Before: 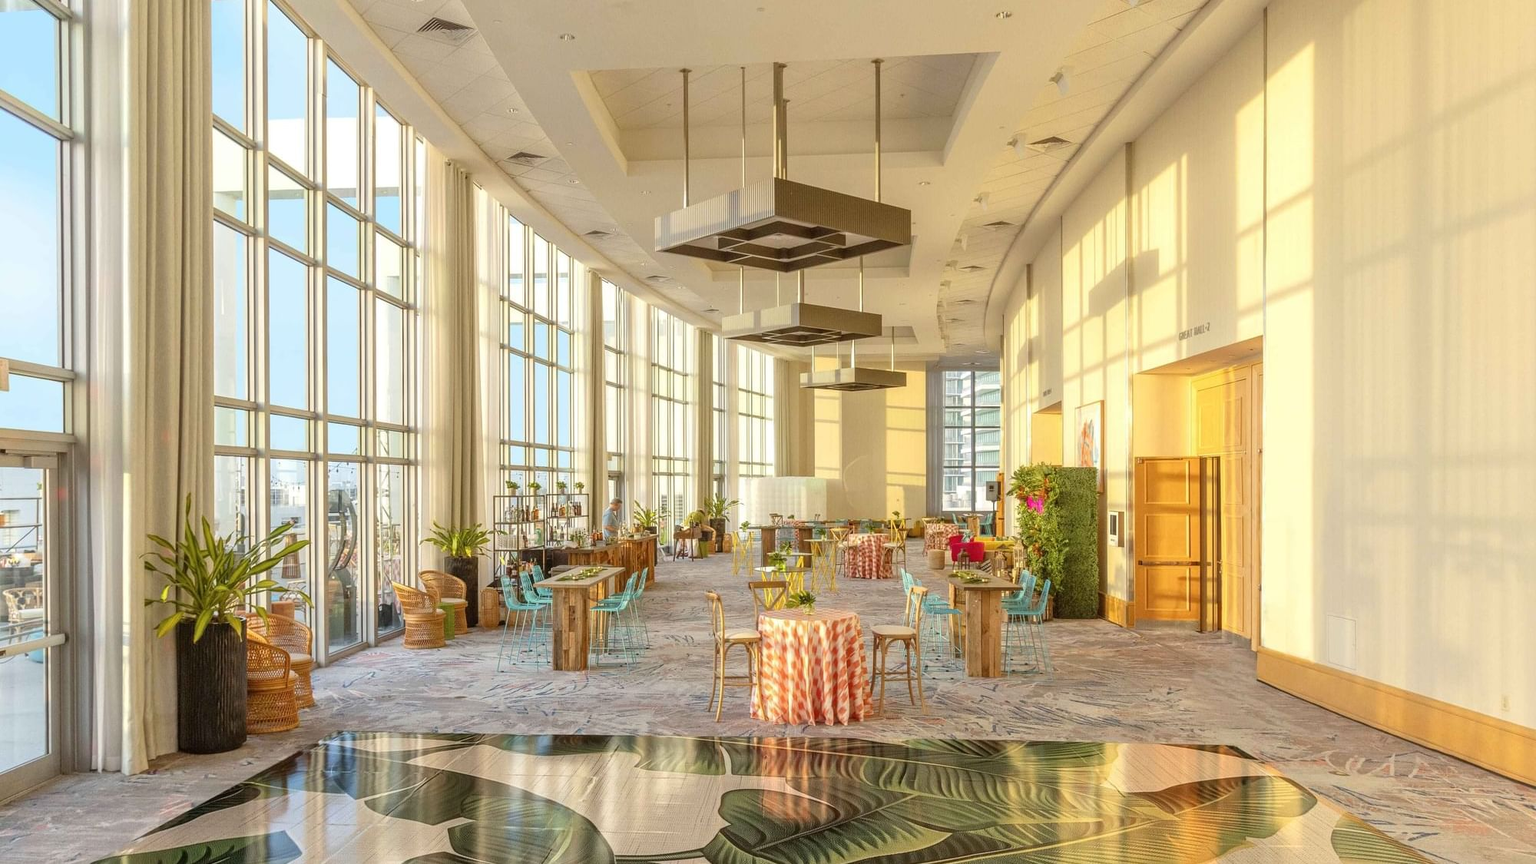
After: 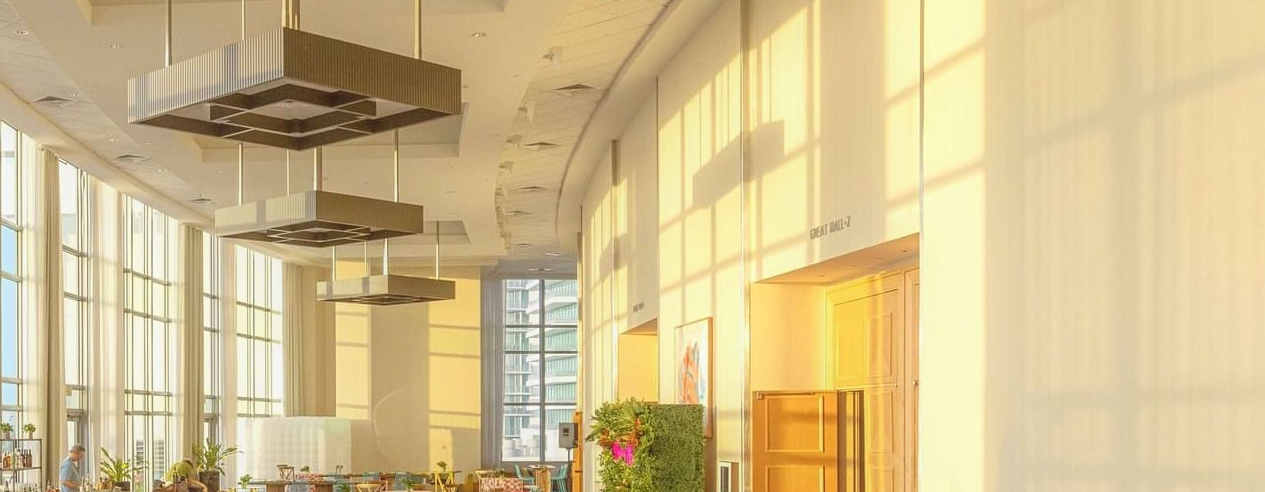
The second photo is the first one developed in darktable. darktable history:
contrast equalizer: octaves 7, y [[0.439, 0.44, 0.442, 0.457, 0.493, 0.498], [0.5 ×6], [0.5 ×6], [0 ×6], [0 ×6]]
crop: left 36.298%, top 18.167%, right 0.442%, bottom 38.095%
